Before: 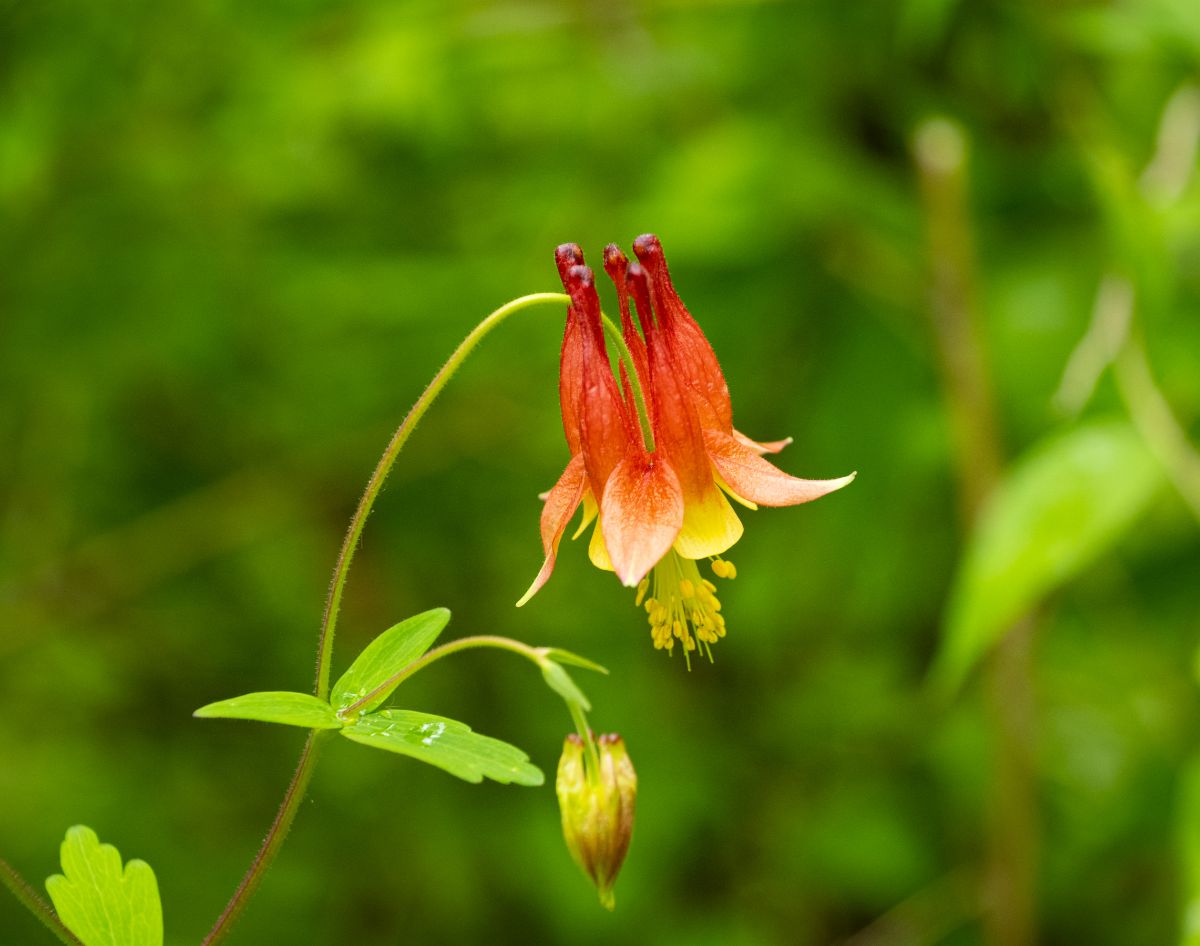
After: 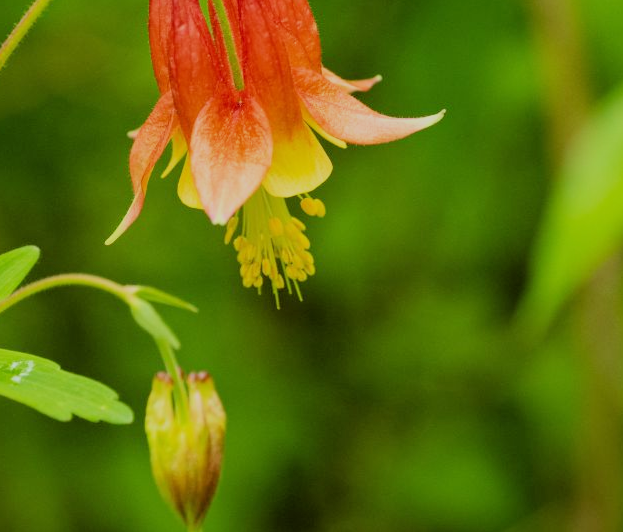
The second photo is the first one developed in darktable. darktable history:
filmic rgb: black relative exposure -7.12 EV, white relative exposure 5.39 EV, hardness 3.03, color science v6 (2022), iterations of high-quality reconstruction 0
crop: left 34.286%, top 38.354%, right 13.786%, bottom 5.321%
